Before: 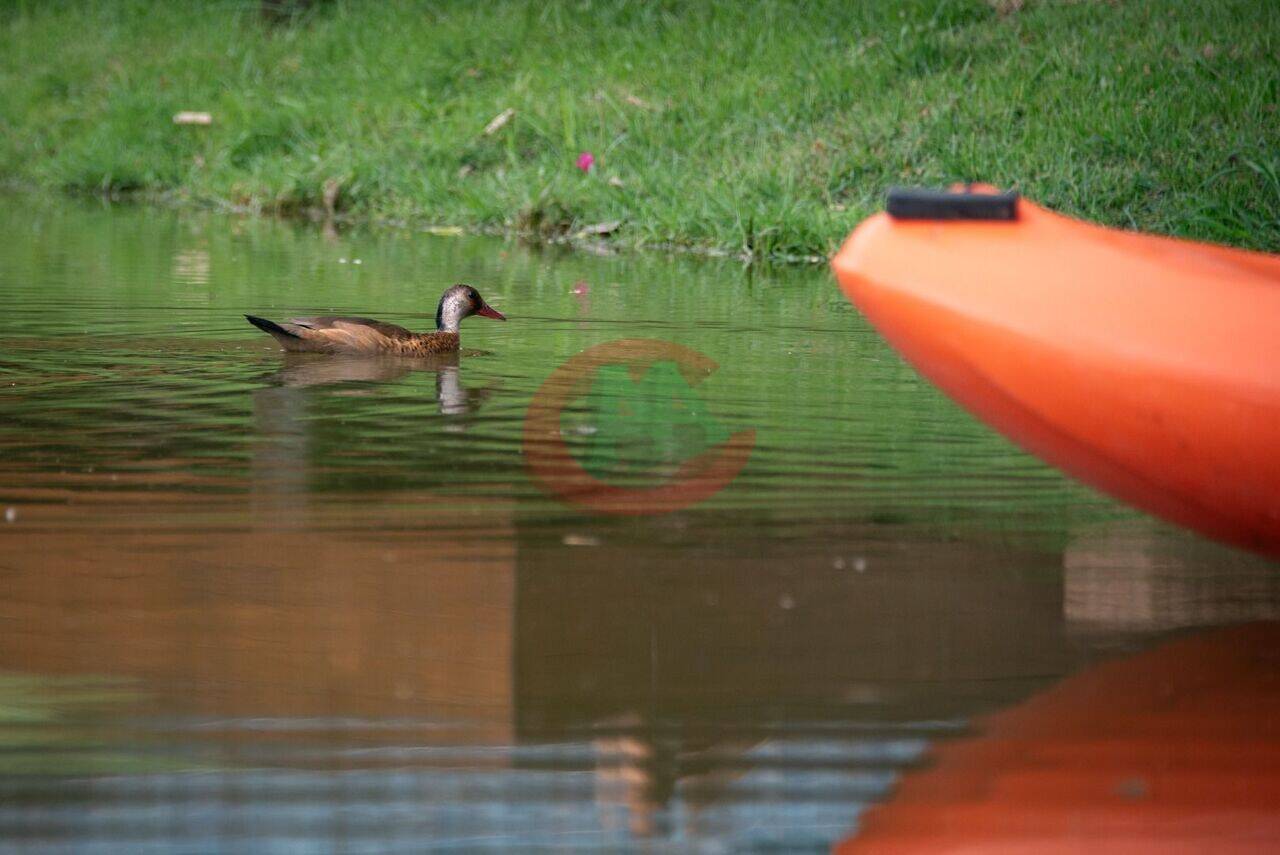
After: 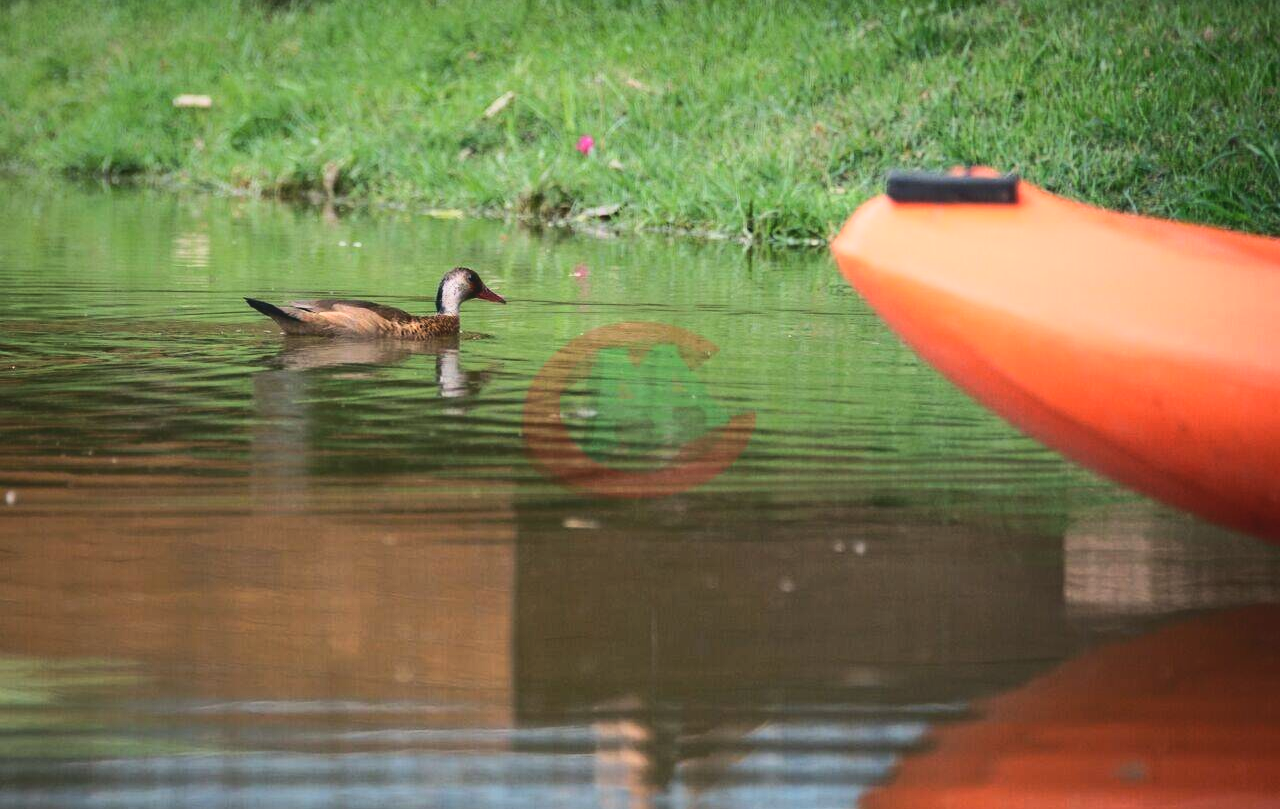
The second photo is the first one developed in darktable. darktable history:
crop and rotate: top 2.01%, bottom 3.261%
contrast brightness saturation: contrast -0.092, saturation -0.1
tone curve: curves: ch0 [(0, 0) (0.003, 0.045) (0.011, 0.054) (0.025, 0.069) (0.044, 0.083) (0.069, 0.101) (0.1, 0.119) (0.136, 0.146) (0.177, 0.177) (0.224, 0.221) (0.277, 0.277) (0.335, 0.362) (0.399, 0.452) (0.468, 0.571) (0.543, 0.666) (0.623, 0.758) (0.709, 0.853) (0.801, 0.896) (0.898, 0.945) (1, 1)], color space Lab, linked channels, preserve colors none
